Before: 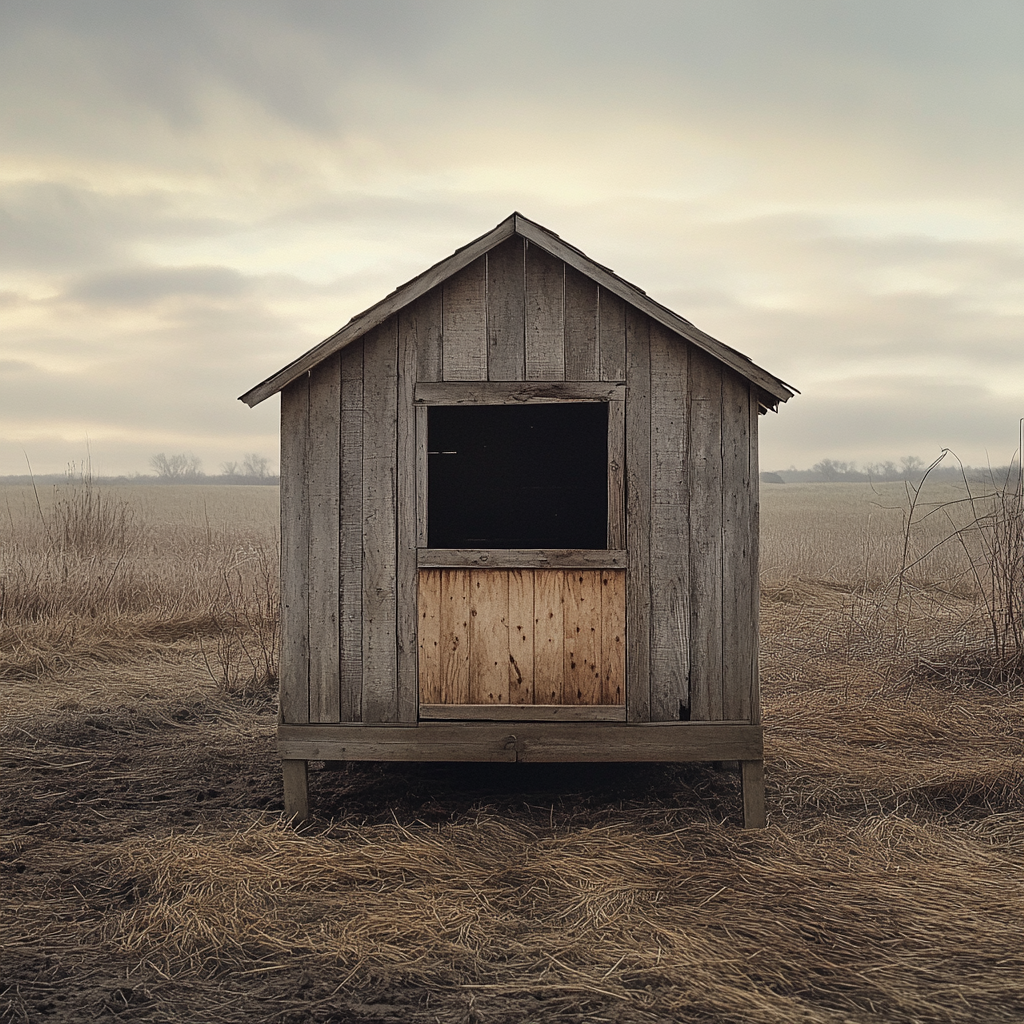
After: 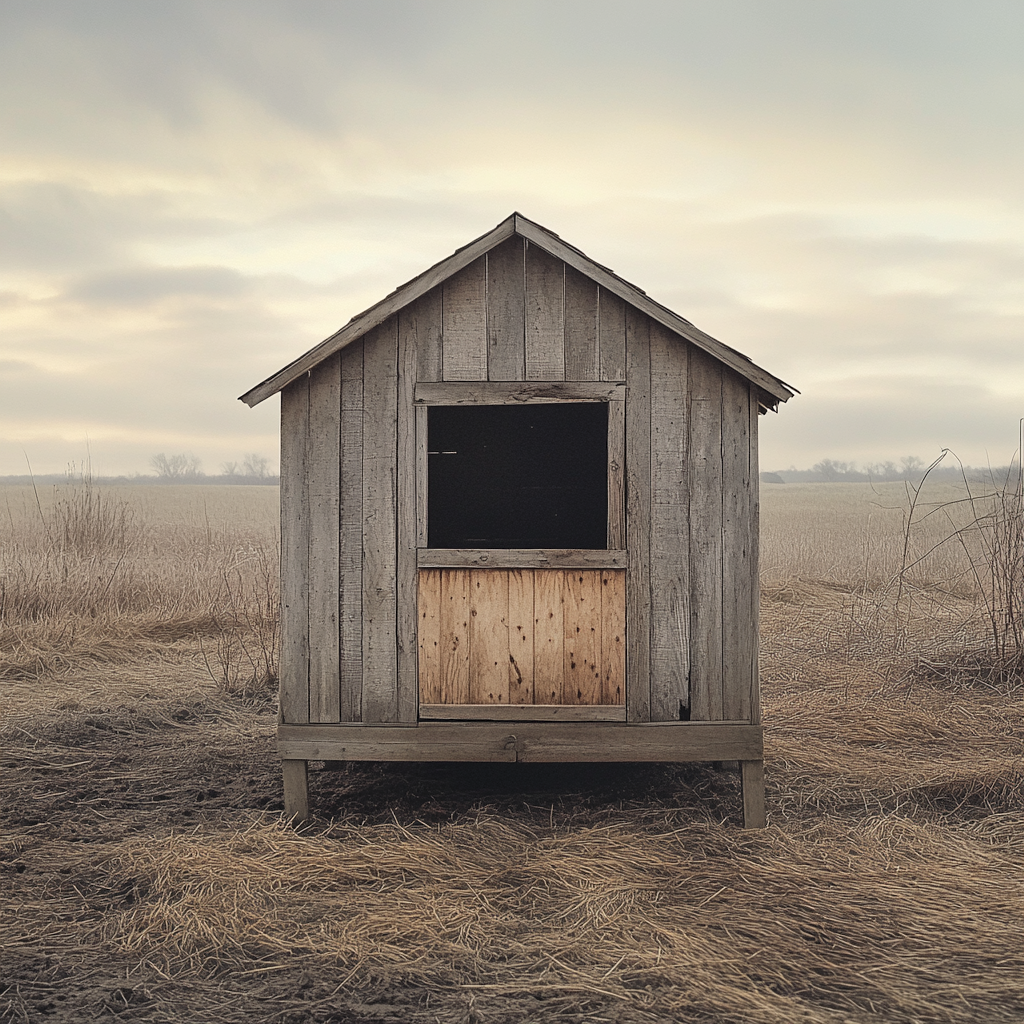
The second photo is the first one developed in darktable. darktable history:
contrast brightness saturation: brightness 0.142
tone equalizer: edges refinement/feathering 500, mask exposure compensation -1.57 EV, preserve details no
